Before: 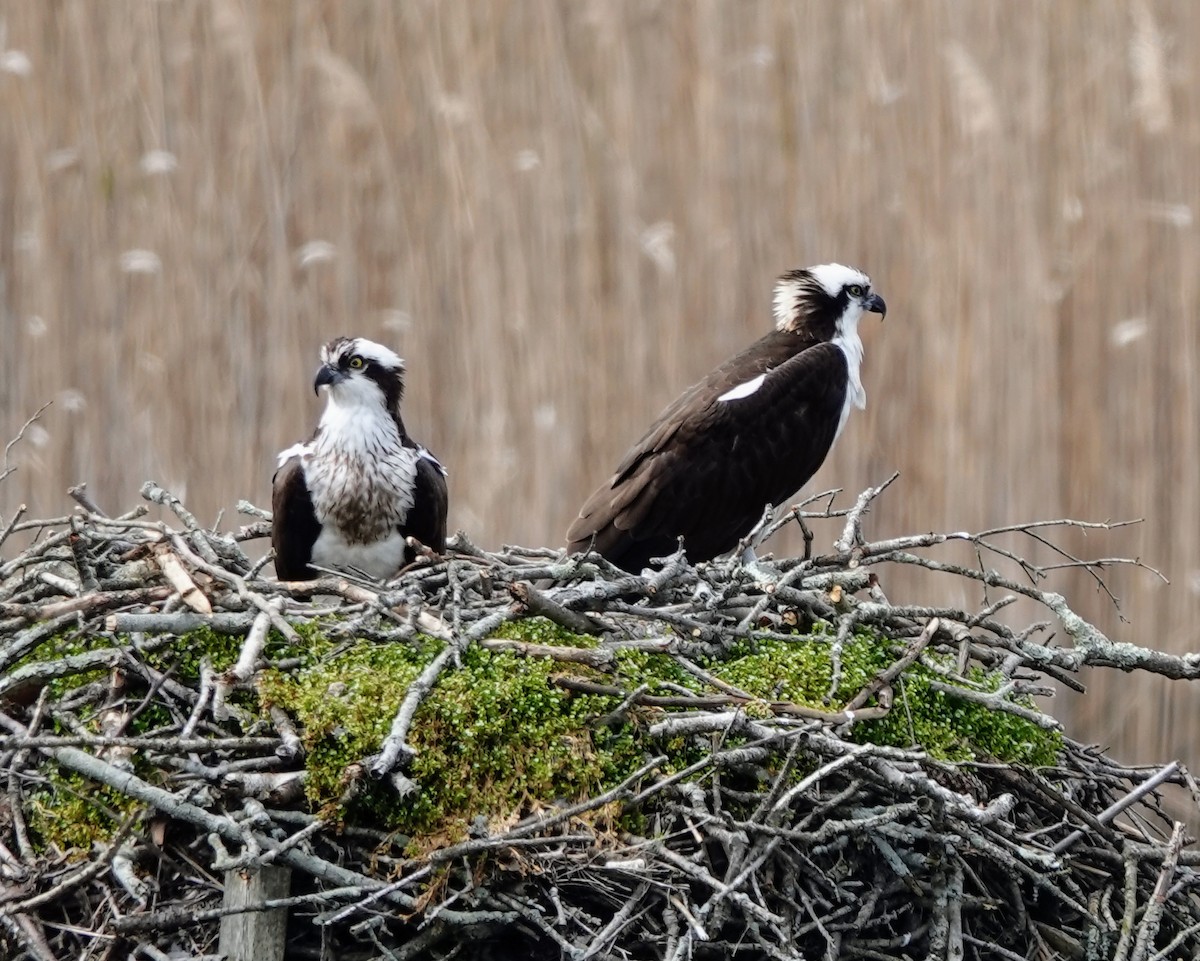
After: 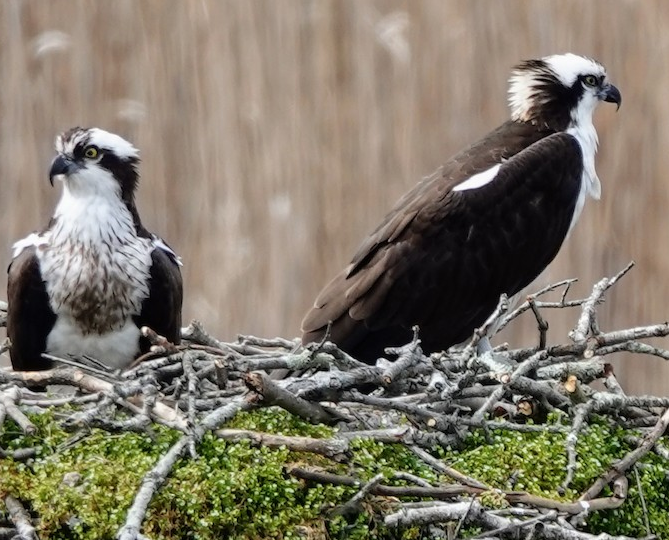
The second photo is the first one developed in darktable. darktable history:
crop and rotate: left 22.146%, top 21.915%, right 22.028%, bottom 21.823%
